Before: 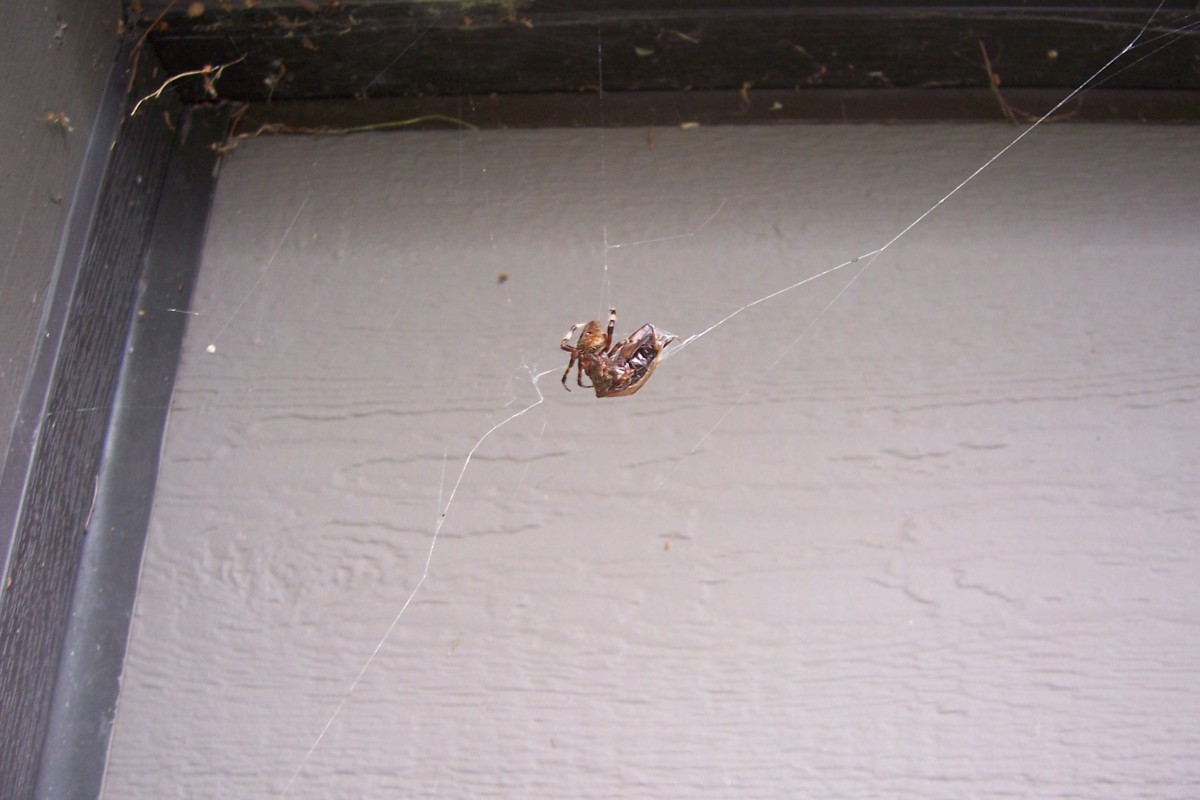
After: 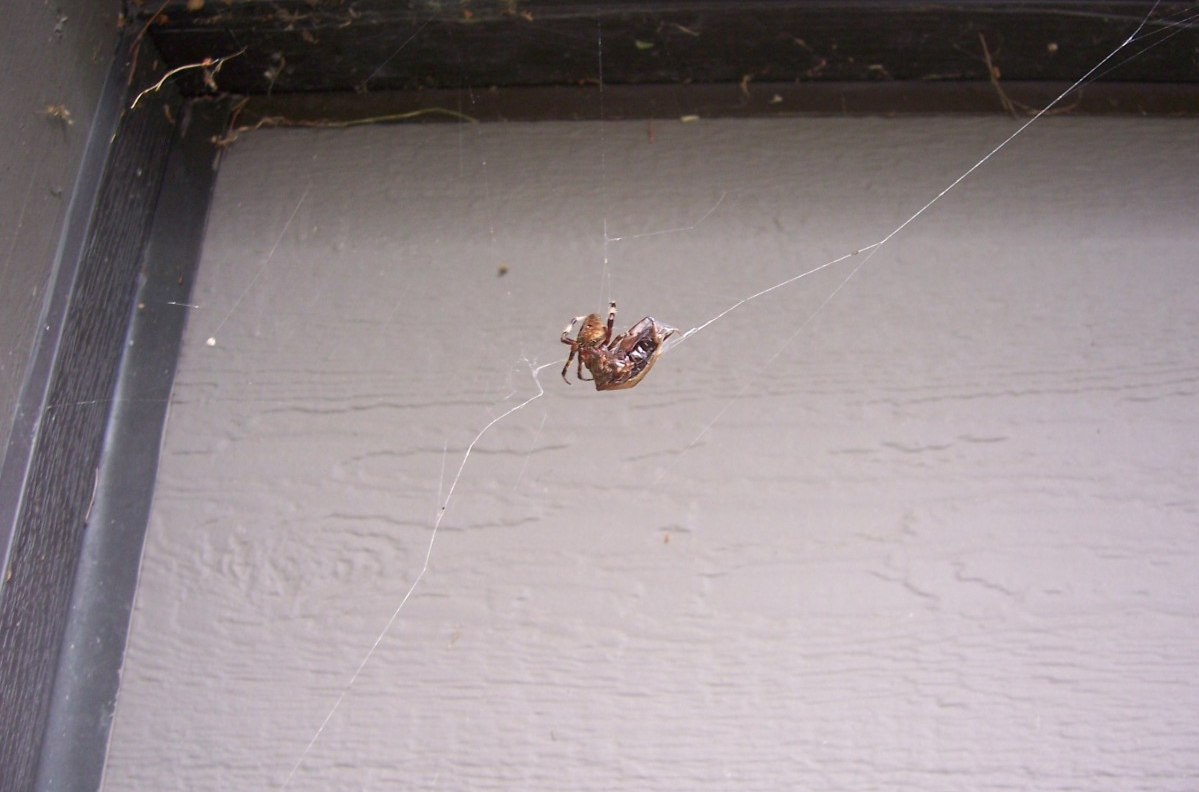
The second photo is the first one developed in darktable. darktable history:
crop: top 0.966%, right 0.04%
